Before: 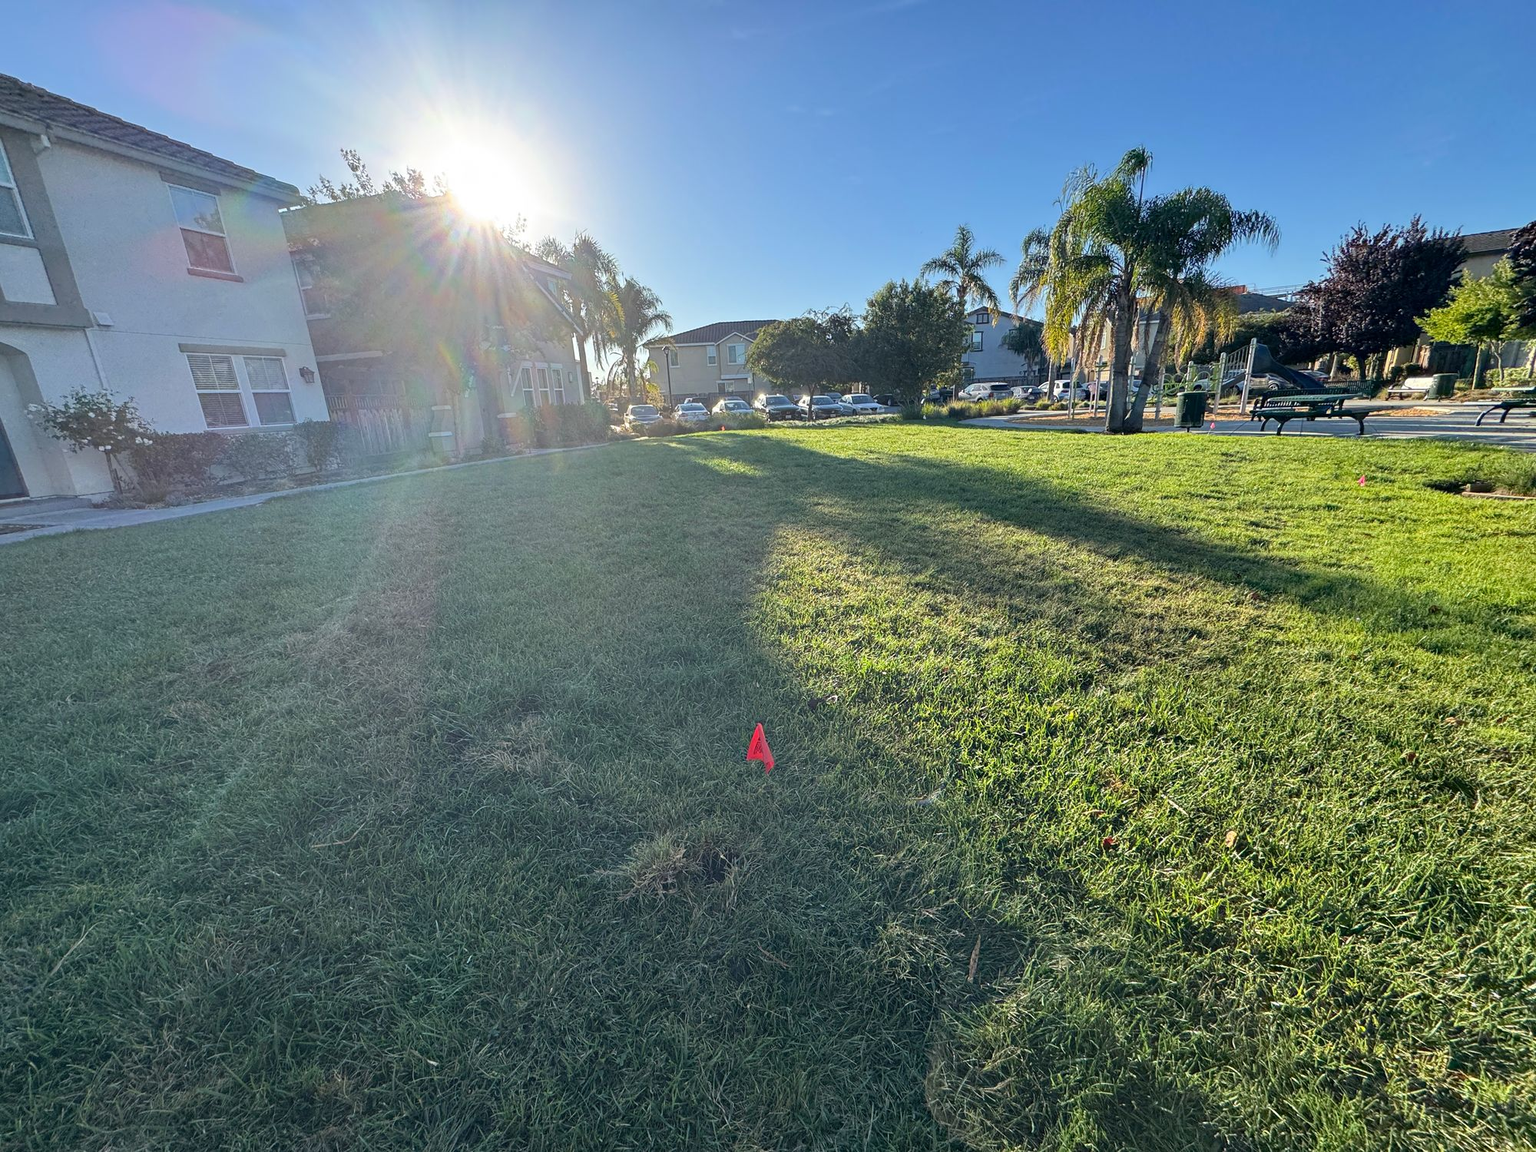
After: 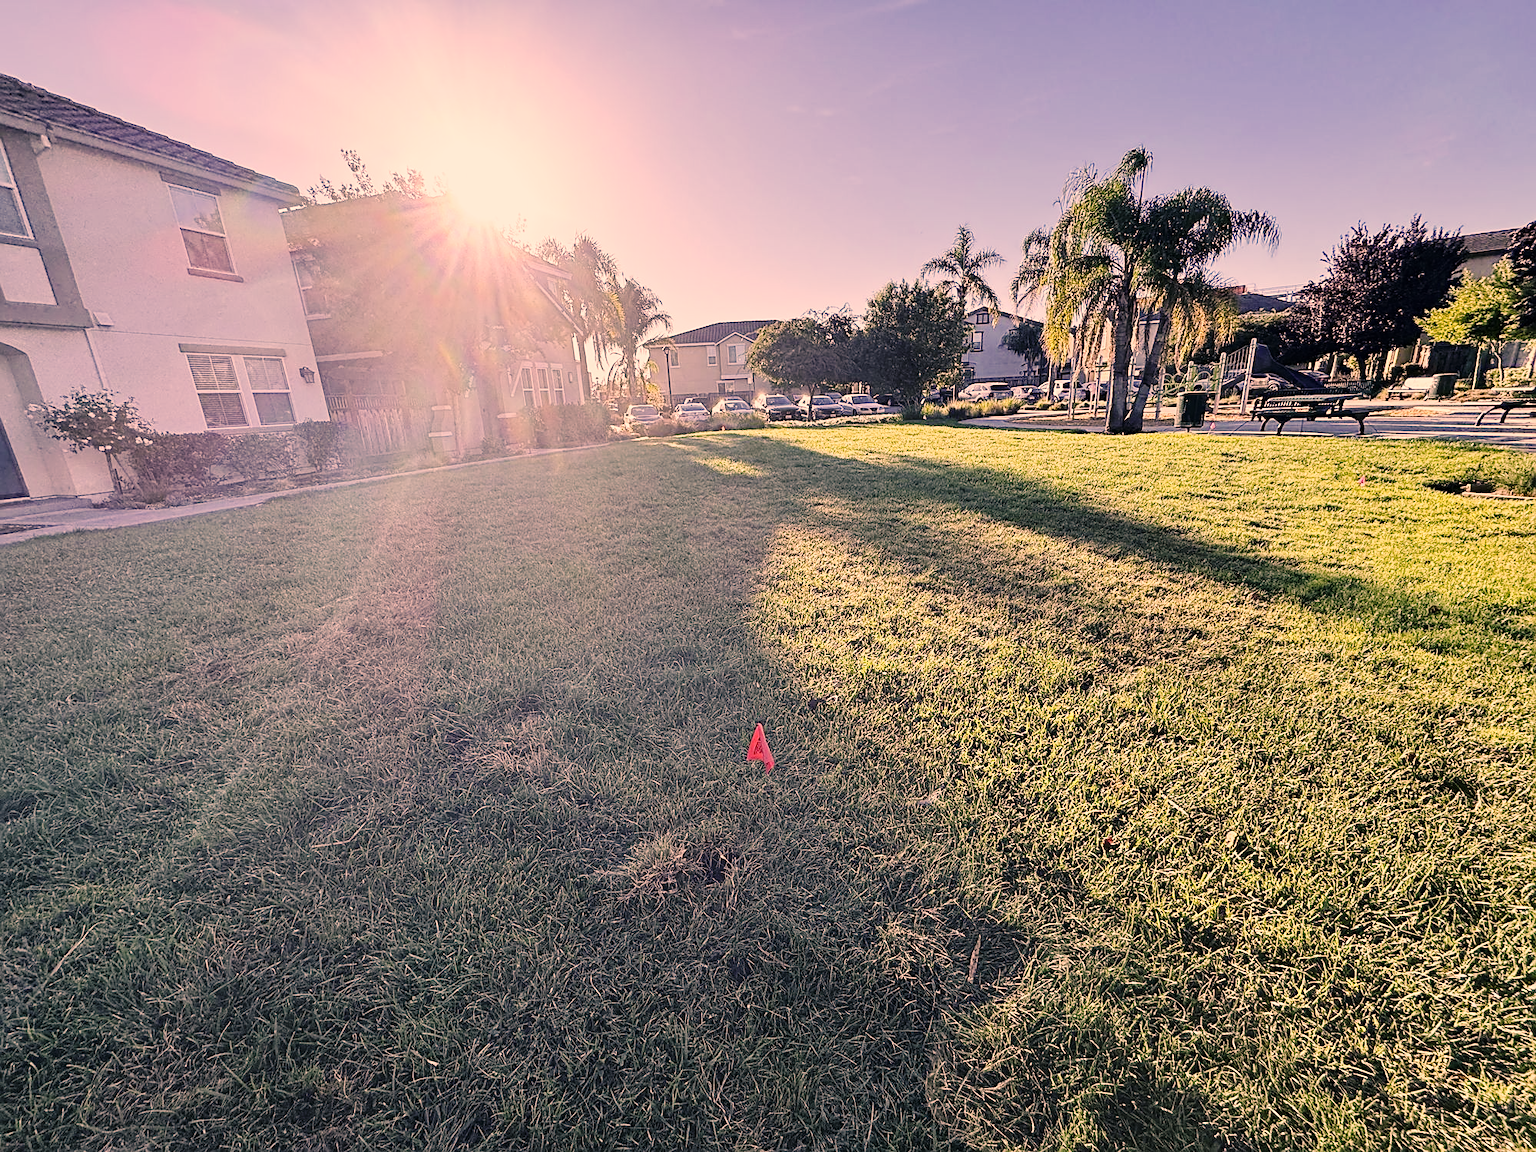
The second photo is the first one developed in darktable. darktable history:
base curve: curves: ch0 [(0, 0) (0.036, 0.025) (0.121, 0.166) (0.206, 0.329) (0.605, 0.79) (1, 1)], preserve colors none
sharpen: on, module defaults
color correction: highlights a* 40, highlights b* 40, saturation 0.69
color calibration: x 0.38, y 0.39, temperature 4086.04 K
